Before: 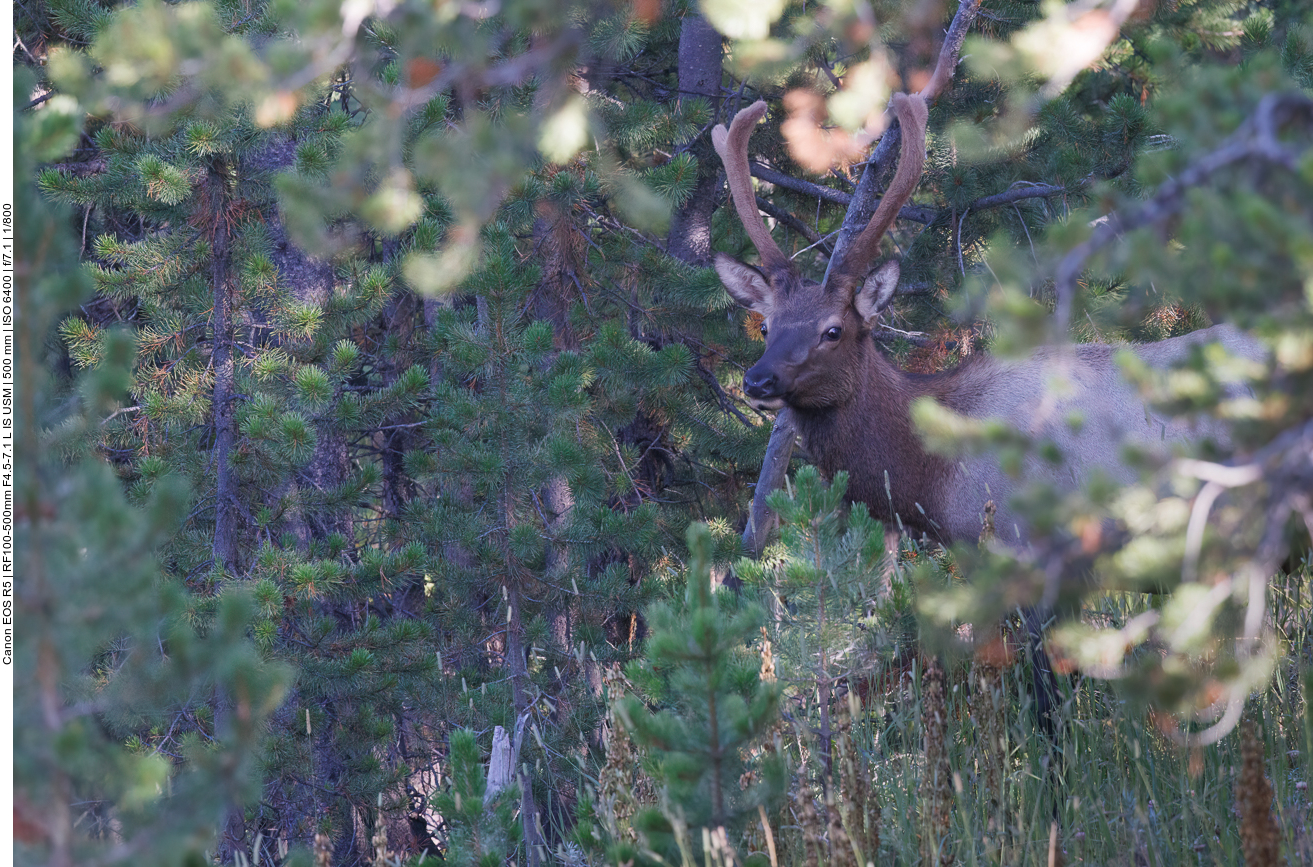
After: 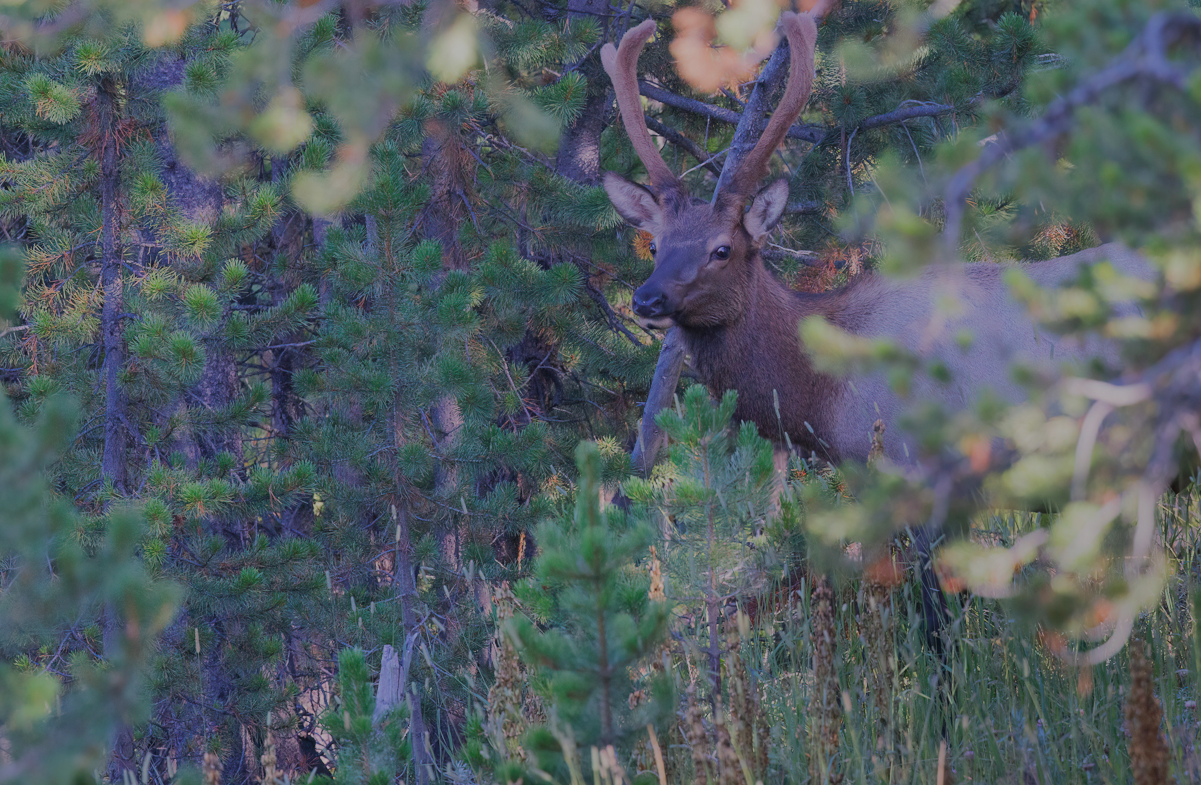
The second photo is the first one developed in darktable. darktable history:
color correction: highlights b* 0.049, saturation 1.14
crop and rotate: left 8.515%, top 9.347%
tone equalizer: -8 EV -0.04 EV, -7 EV 0.023 EV, -6 EV -0.008 EV, -5 EV 0.008 EV, -4 EV -0.045 EV, -3 EV -0.235 EV, -2 EV -0.643 EV, -1 EV -0.978 EV, +0 EV -0.981 EV, edges refinement/feathering 500, mask exposure compensation -1.57 EV, preserve details no
